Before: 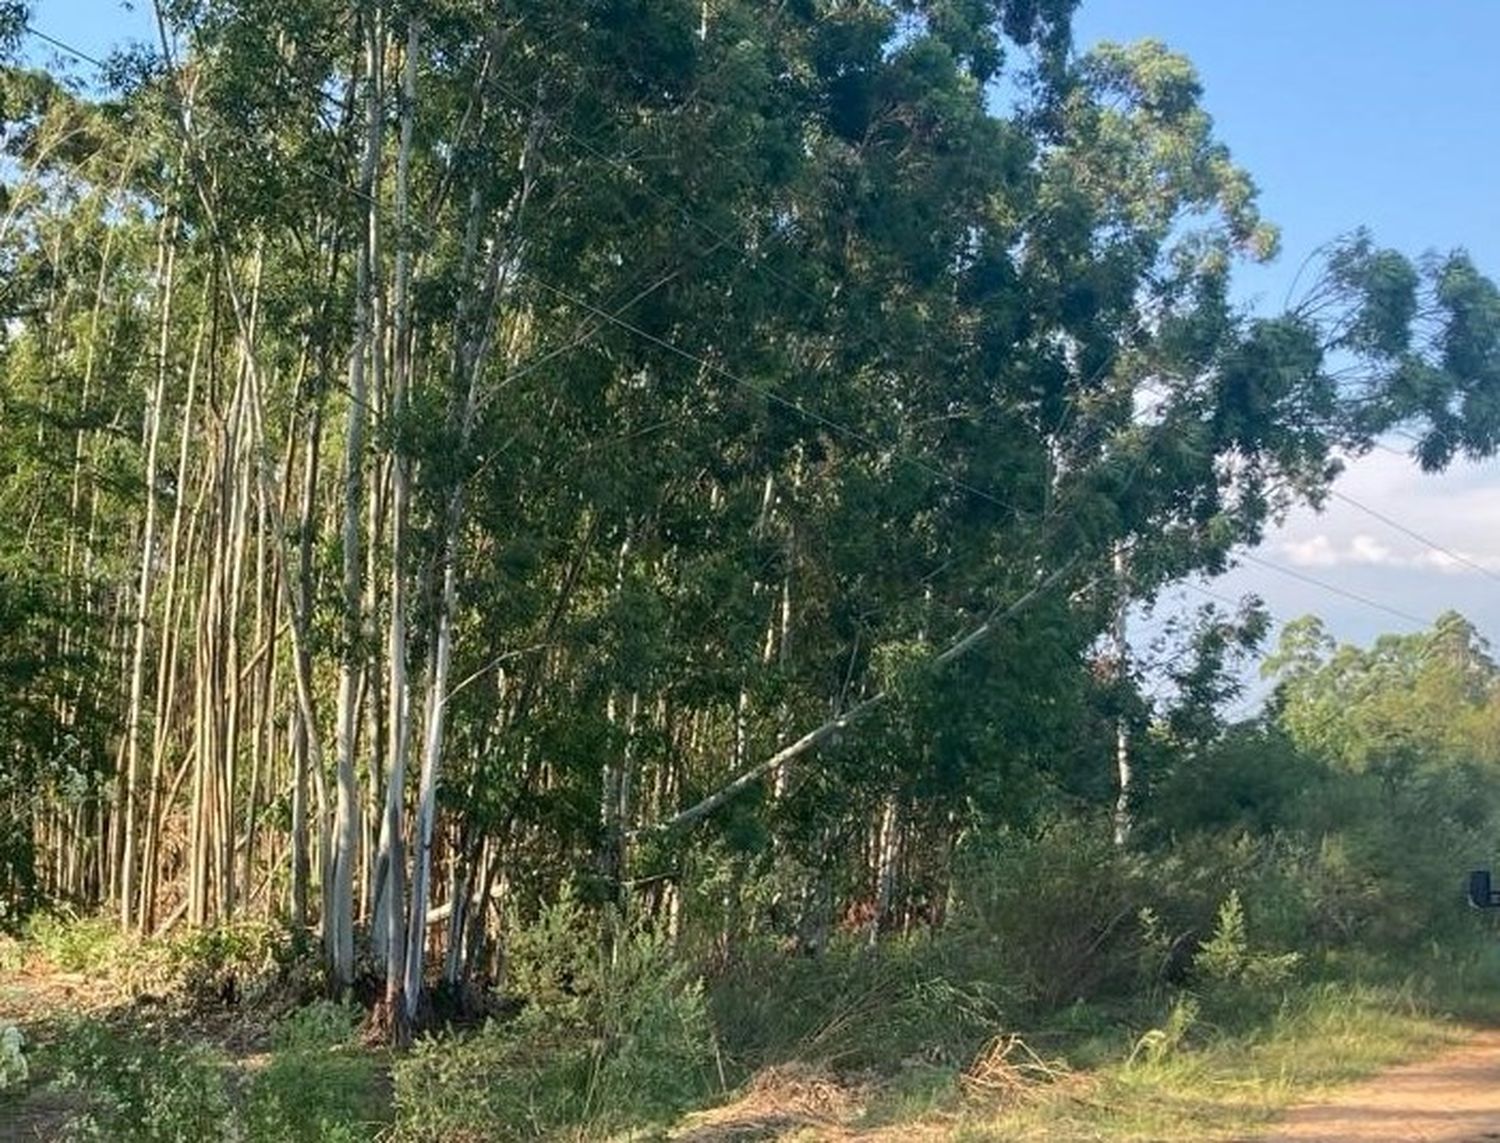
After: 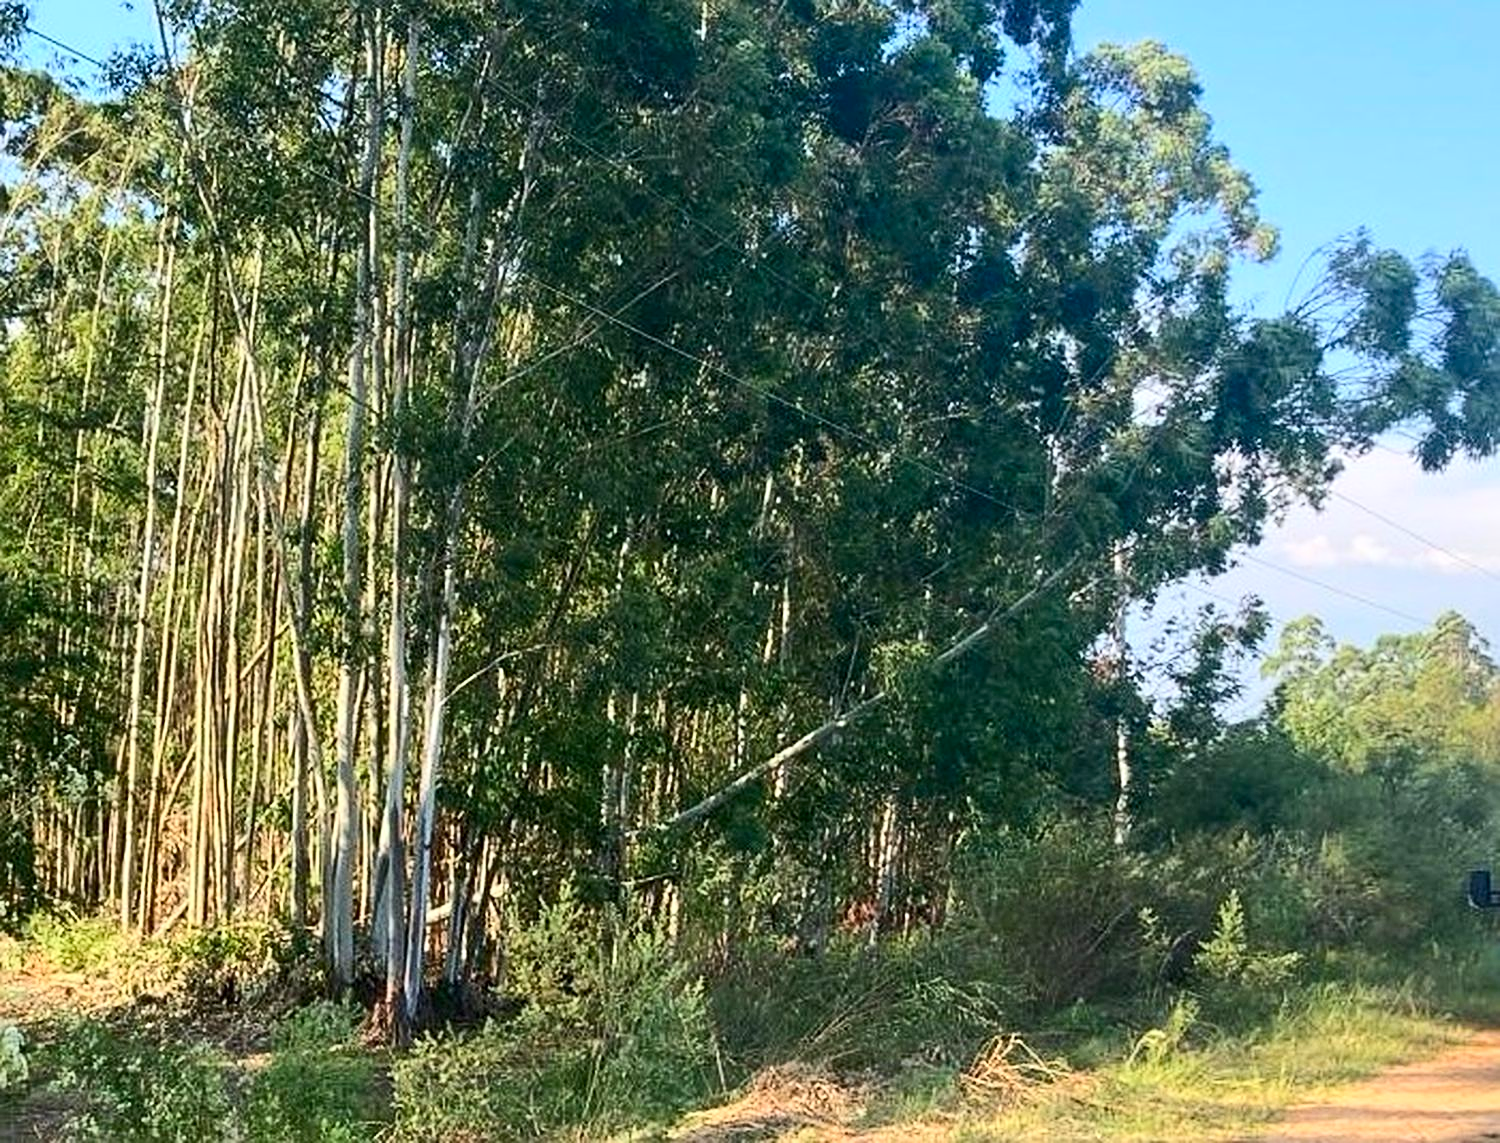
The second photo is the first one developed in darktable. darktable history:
contrast brightness saturation: contrast 0.235, brightness 0.115, saturation 0.289
shadows and highlights: radius 333.32, shadows 54.76, highlights -99.15, compress 94.44%, shadows color adjustment 99.14%, highlights color adjustment 0.368%, soften with gaussian
sharpen: on, module defaults
